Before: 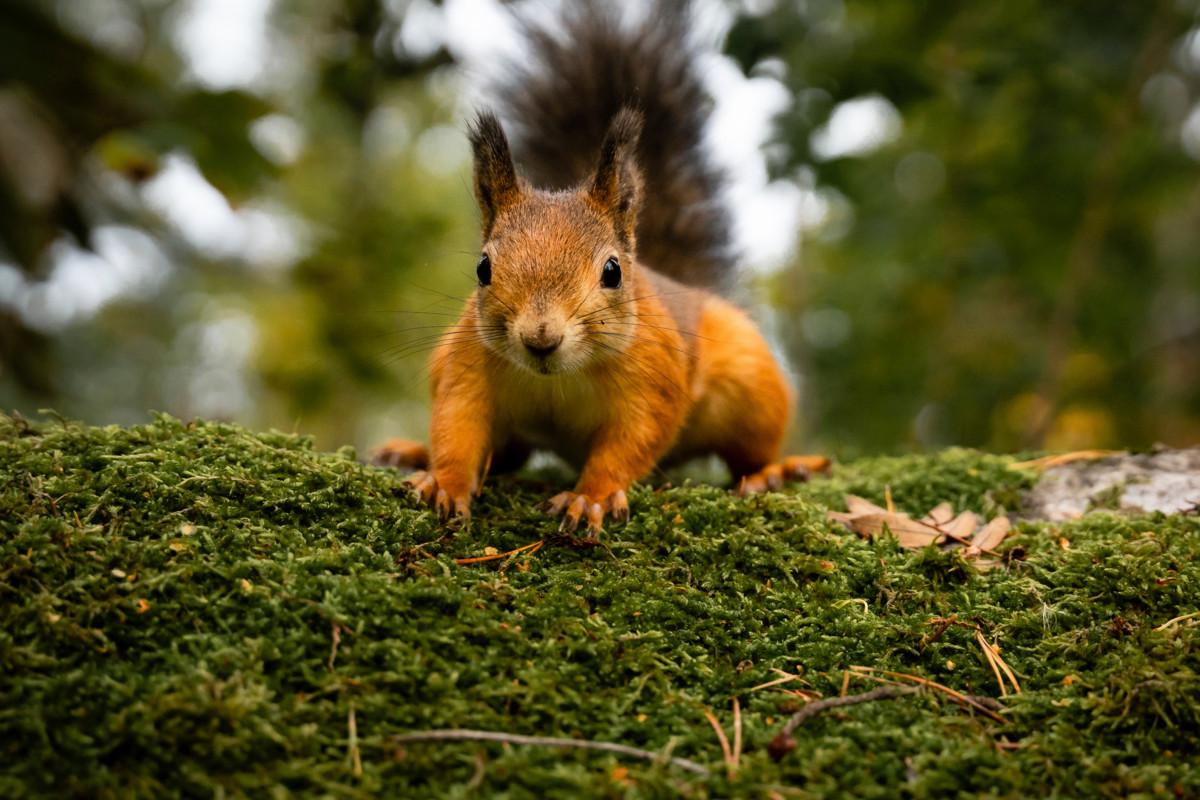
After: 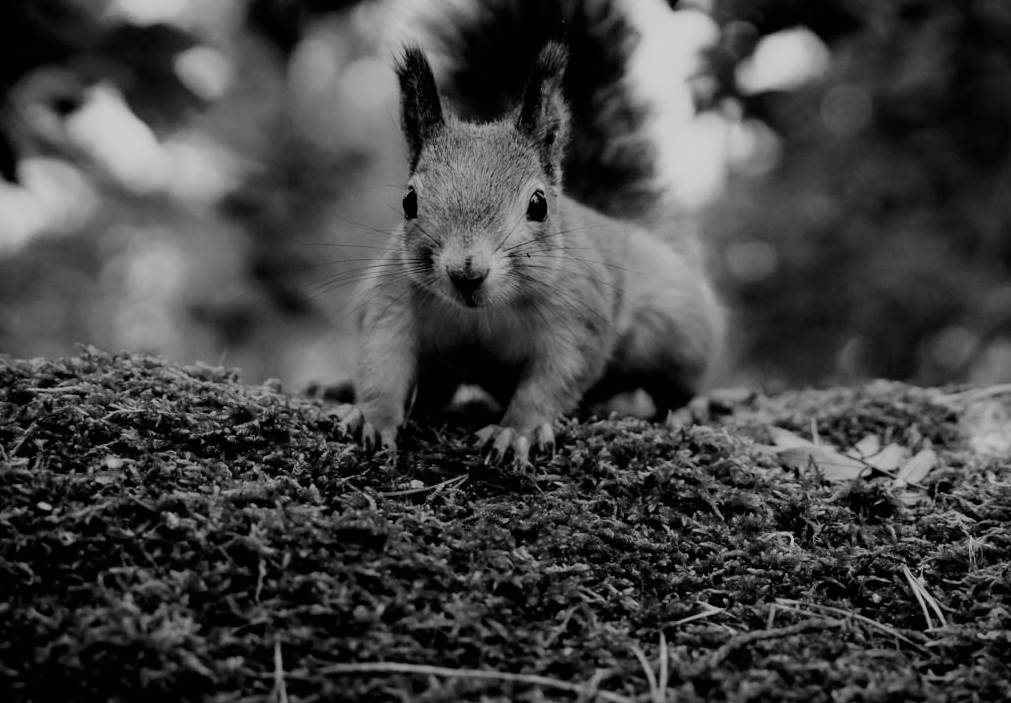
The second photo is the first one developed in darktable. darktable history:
crop: left 6.17%, top 8.407%, right 9.524%, bottom 3.637%
color calibration: output gray [0.267, 0.423, 0.261, 0], gray › normalize channels true, x 0.372, y 0.387, temperature 4284.1 K, gamut compression 0.018
exposure: compensate exposure bias true, compensate highlight preservation false
tone curve: curves: ch0 [(0, 0) (0.058, 0.027) (0.214, 0.183) (0.304, 0.288) (0.561, 0.554) (0.687, 0.677) (0.768, 0.768) (0.858, 0.861) (0.986, 0.957)]; ch1 [(0, 0) (0.172, 0.123) (0.312, 0.296) (0.437, 0.429) (0.471, 0.469) (0.502, 0.5) (0.513, 0.515) (0.583, 0.604) (0.631, 0.659) (0.703, 0.721) (0.889, 0.924) (1, 1)]; ch2 [(0, 0) (0.411, 0.424) (0.485, 0.497) (0.502, 0.5) (0.517, 0.511) (0.566, 0.573) (0.622, 0.613) (0.709, 0.677) (1, 1)], color space Lab, independent channels, preserve colors none
filmic rgb: black relative exposure -6.92 EV, white relative exposure 5.58 EV, hardness 2.87
